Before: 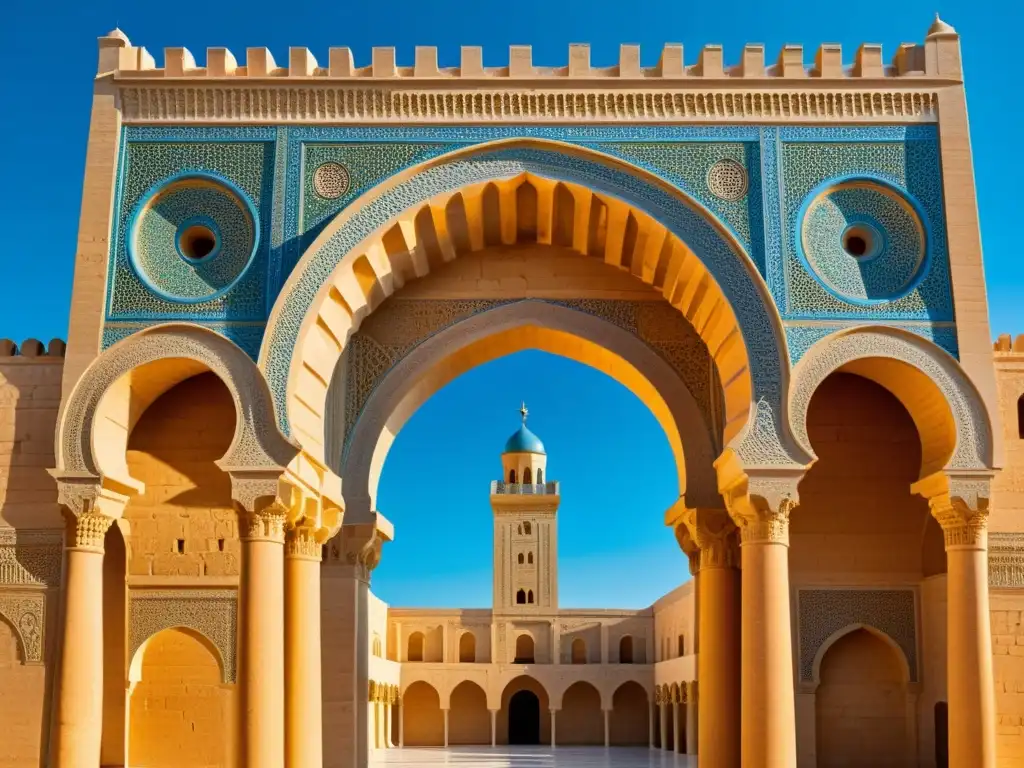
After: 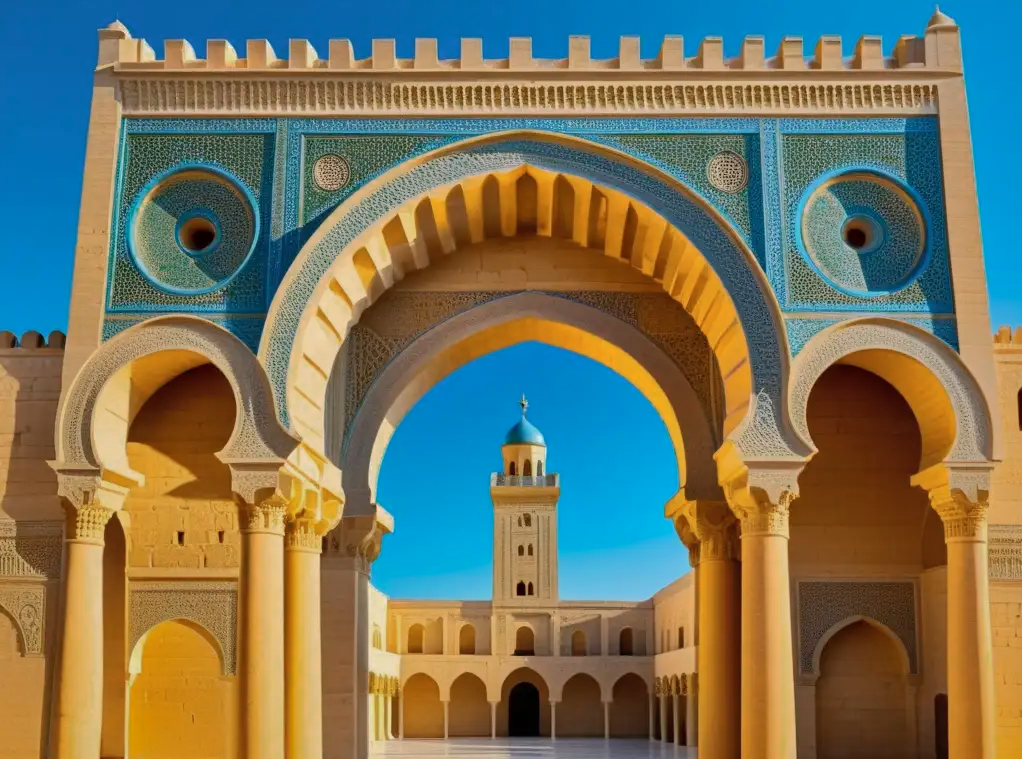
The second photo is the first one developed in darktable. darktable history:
shadows and highlights: shadows 25.83, highlights -69.99
color zones: curves: ch0 [(0, 0.558) (0.143, 0.548) (0.286, 0.447) (0.429, 0.259) (0.571, 0.5) (0.714, 0.5) (0.857, 0.593) (1, 0.558)]; ch1 [(0, 0.543) (0.01, 0.544) (0.12, 0.492) (0.248, 0.458) (0.5, 0.534) (0.748, 0.5) (0.99, 0.469) (1, 0.543)]; ch2 [(0, 0.507) (0.143, 0.522) (0.286, 0.505) (0.429, 0.5) (0.571, 0.5) (0.714, 0.5) (0.857, 0.5) (1, 0.507)]
crop: top 1.042%, right 0.098%
